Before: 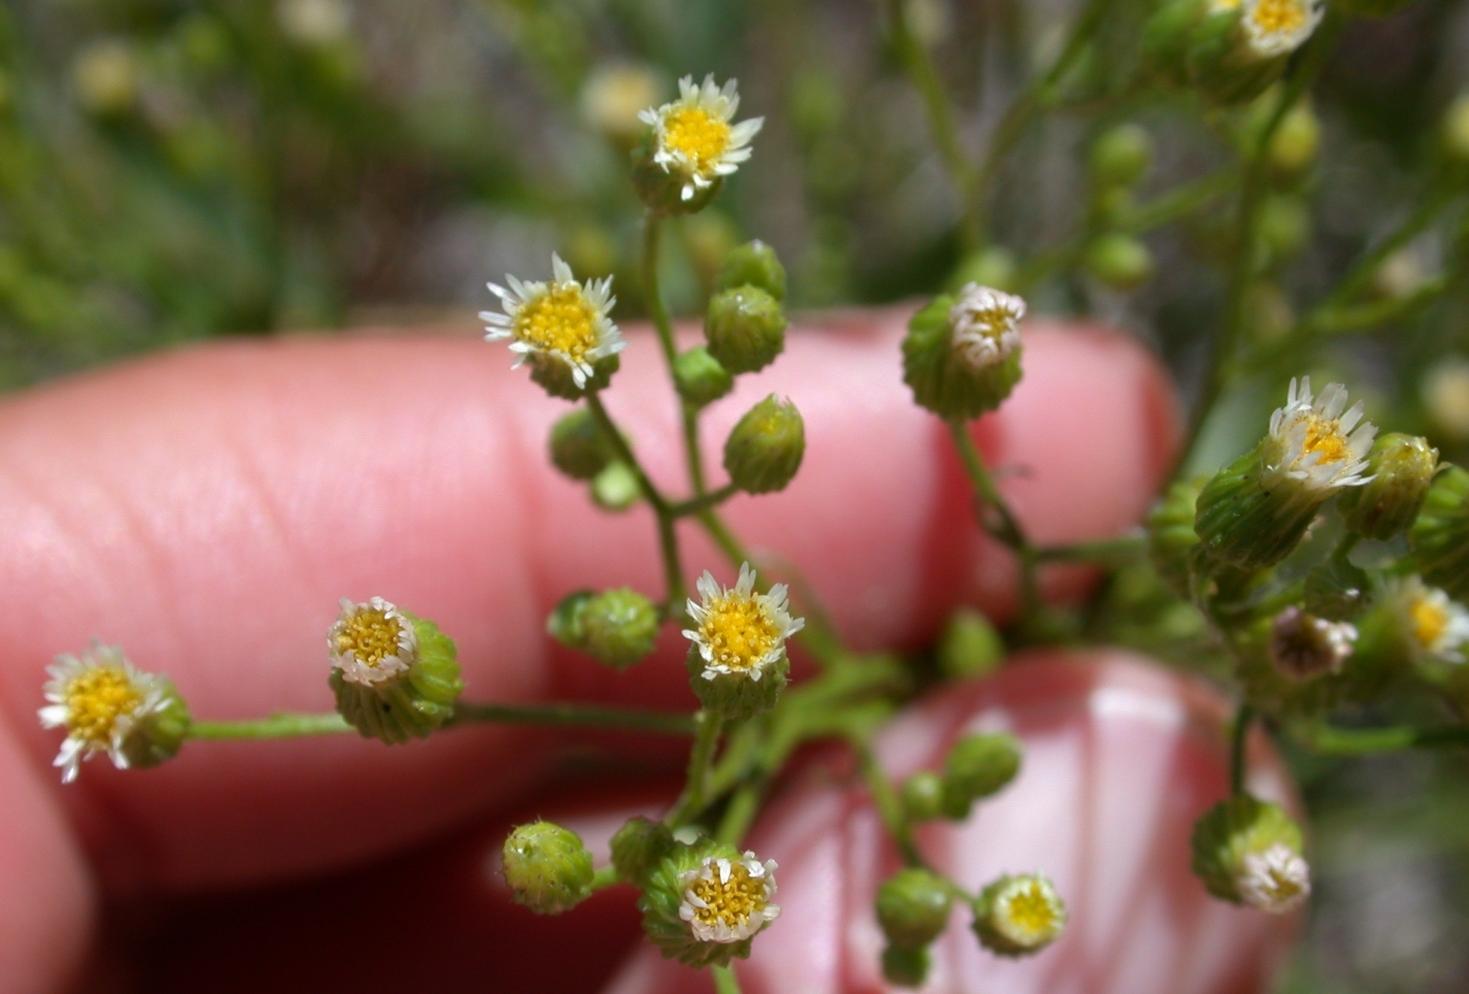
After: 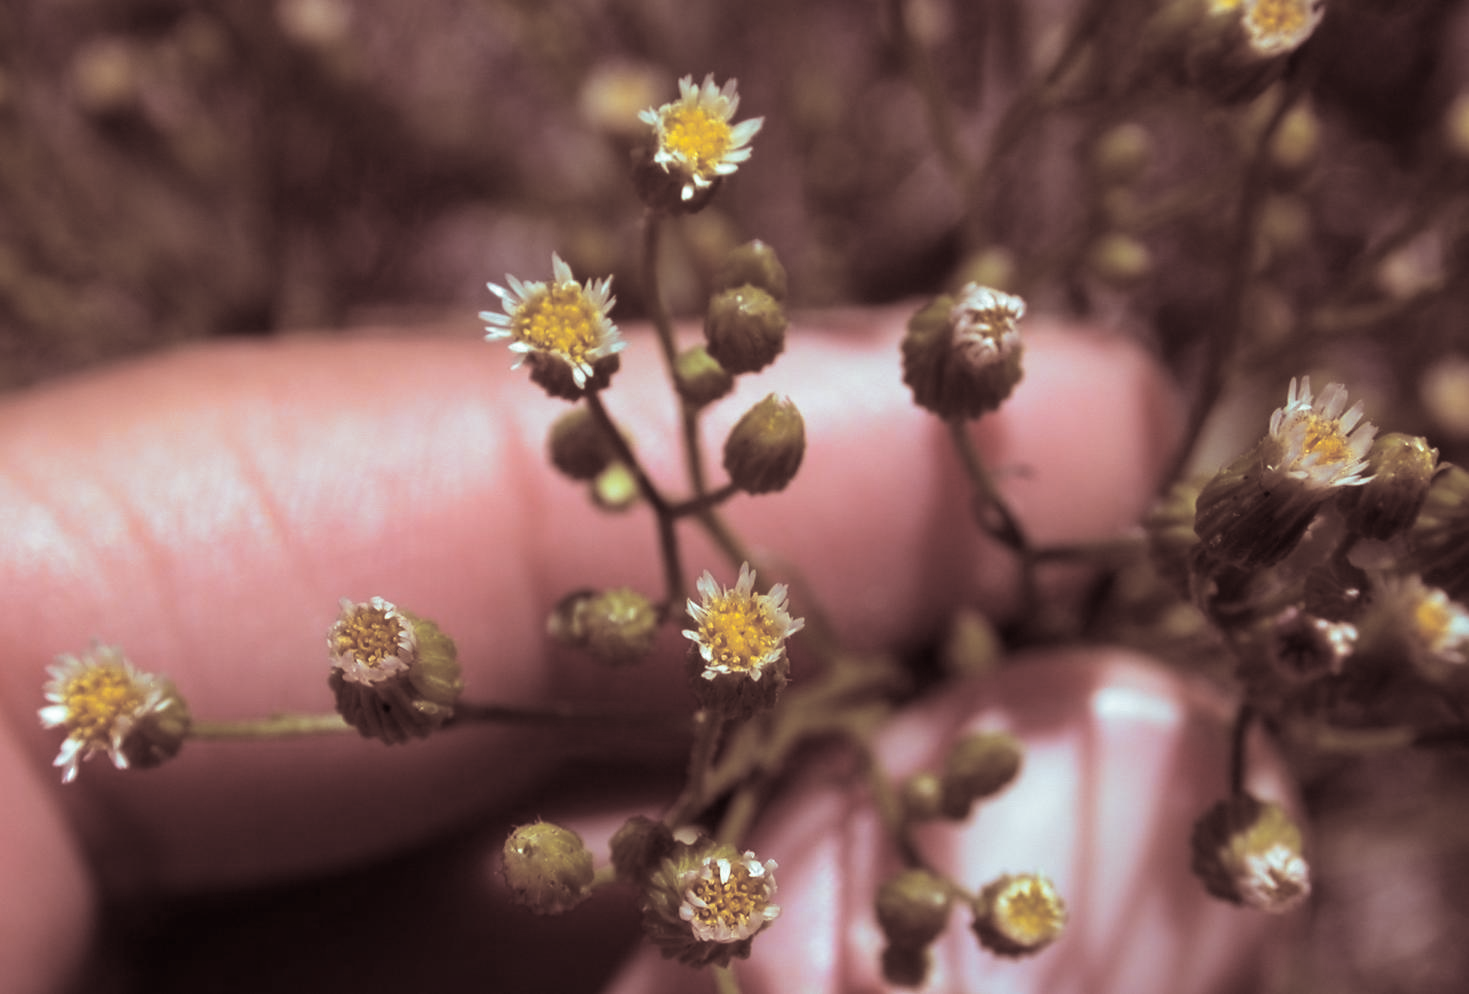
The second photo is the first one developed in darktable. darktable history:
split-toning: shadows › saturation 0.3, highlights › hue 180°, highlights › saturation 0.3, compress 0%
color contrast: green-magenta contrast 0.8, blue-yellow contrast 1.1, unbound 0
